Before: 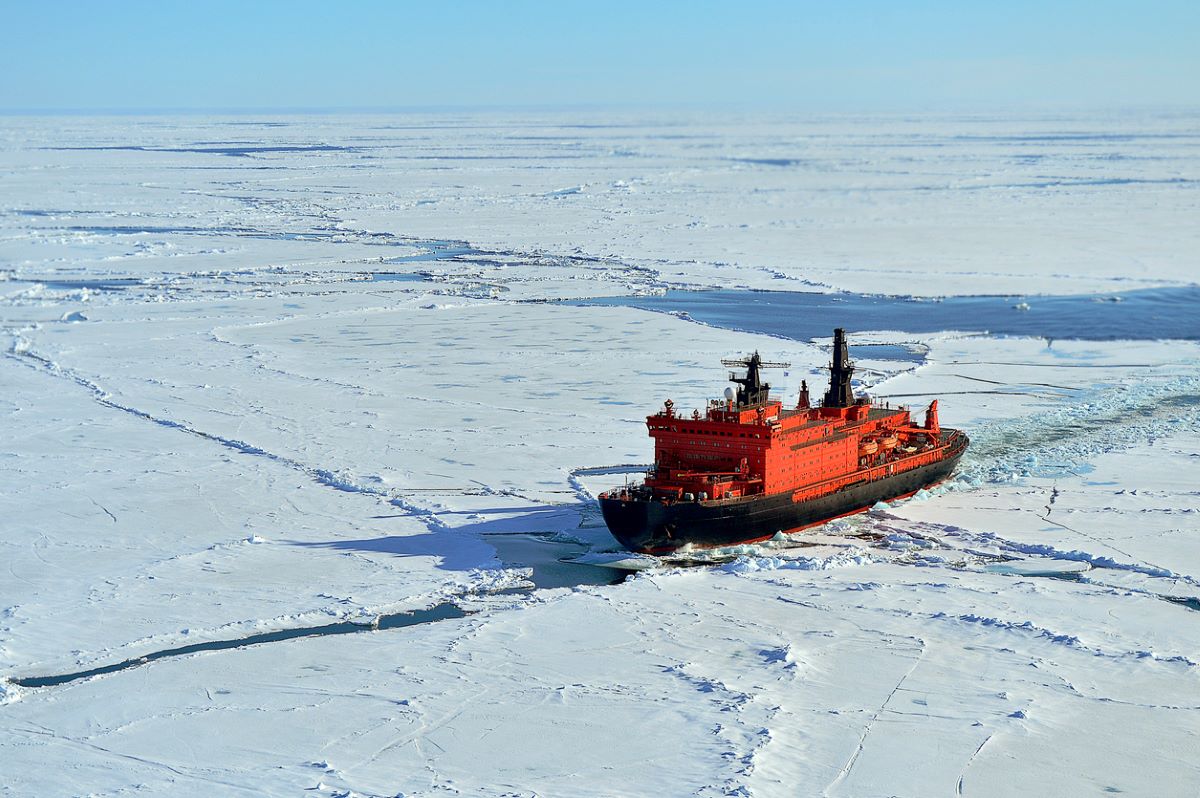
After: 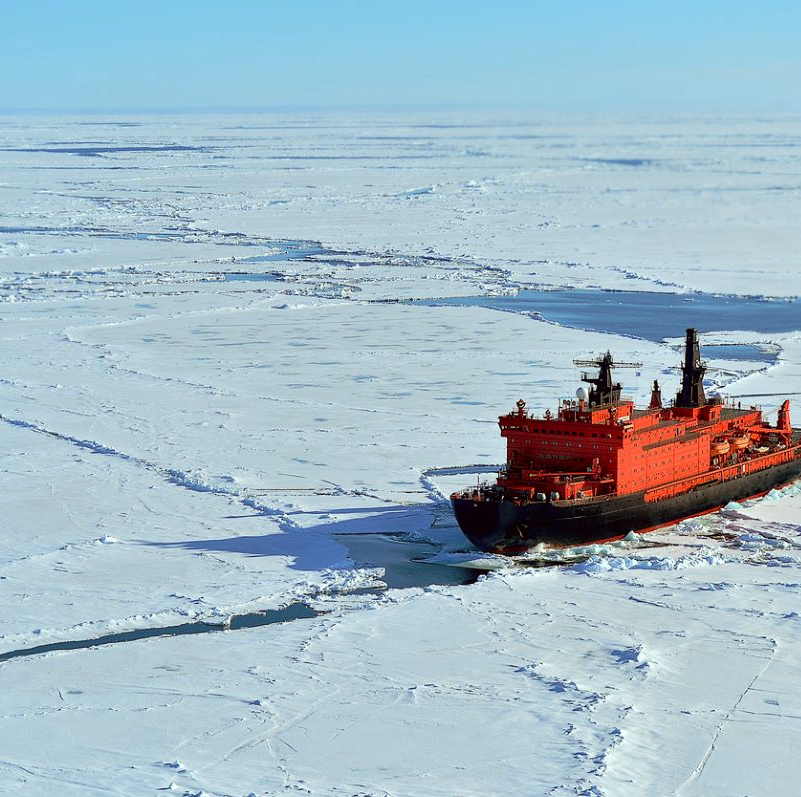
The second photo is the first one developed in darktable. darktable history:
crop and rotate: left 12.361%, right 20.846%
color correction: highlights a* -2.76, highlights b* -1.9, shadows a* 2.44, shadows b* 2.94
